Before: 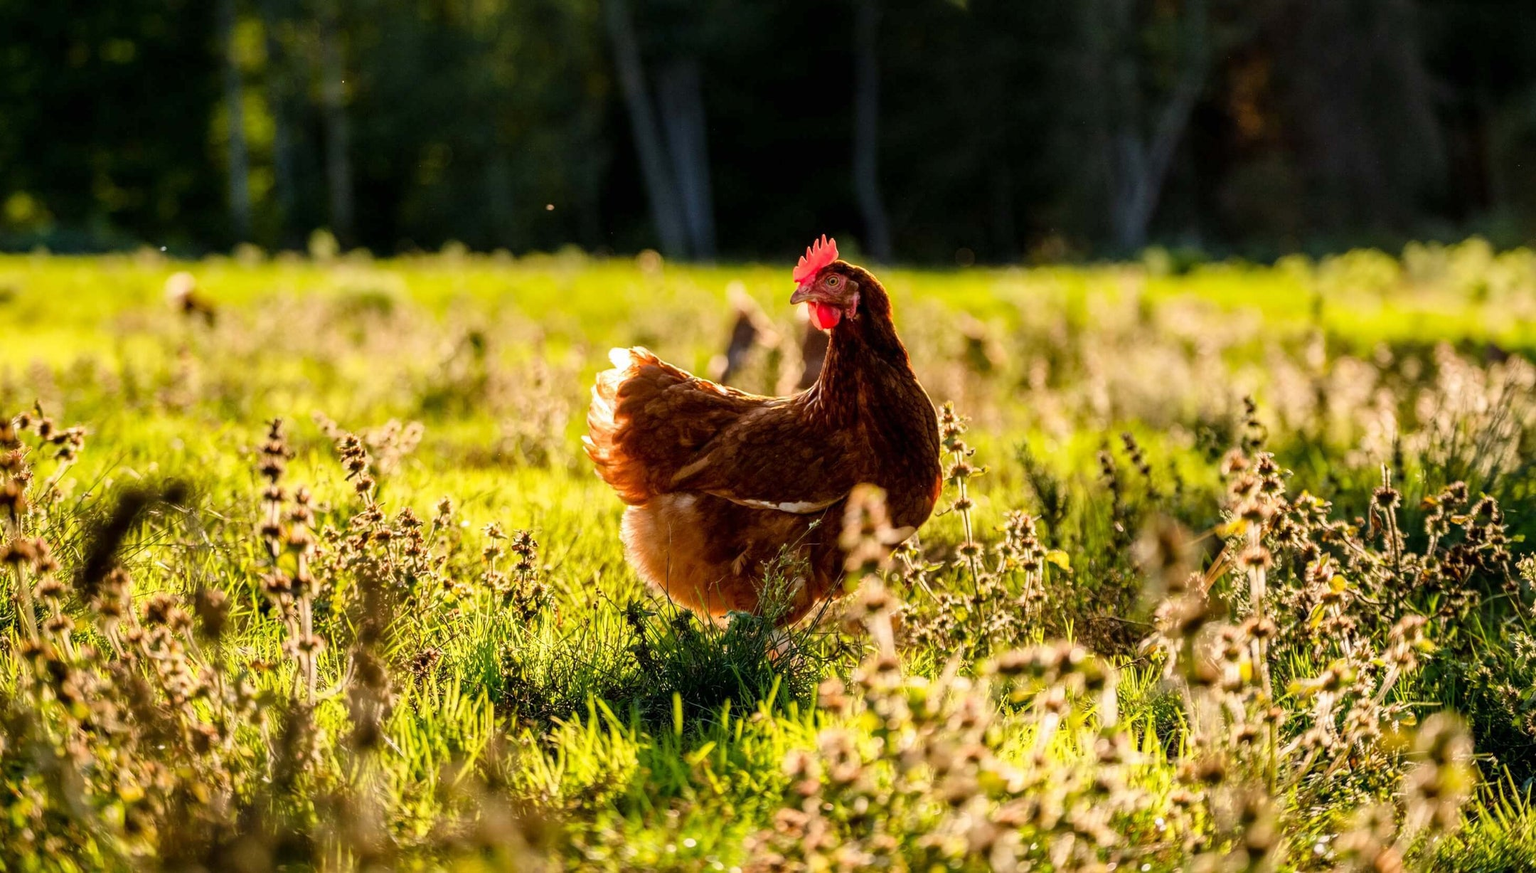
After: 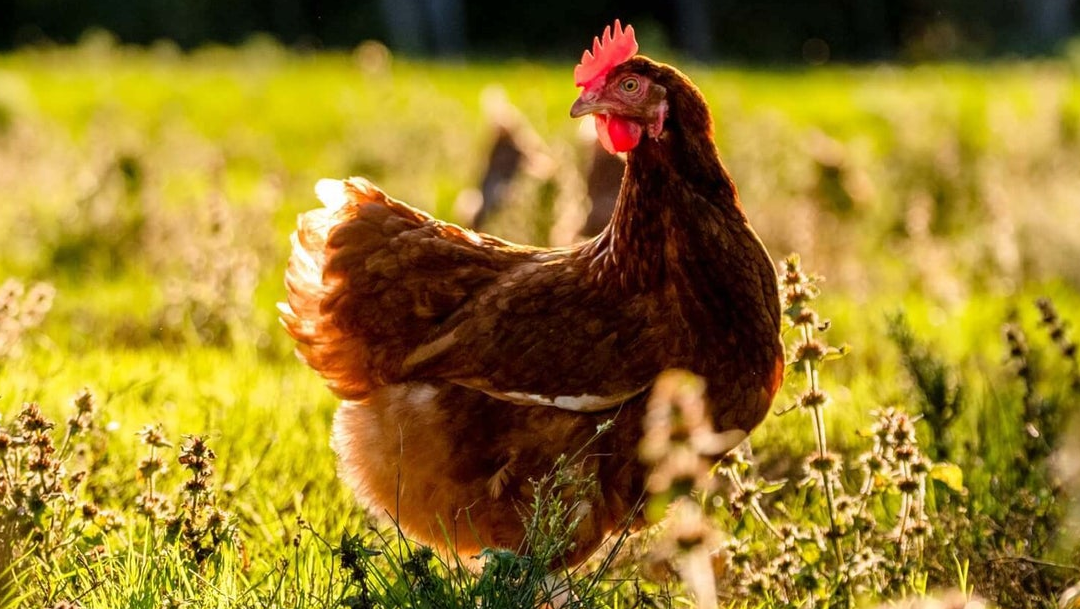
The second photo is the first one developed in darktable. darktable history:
crop: left 25.066%, top 25.28%, right 24.899%, bottom 25.065%
